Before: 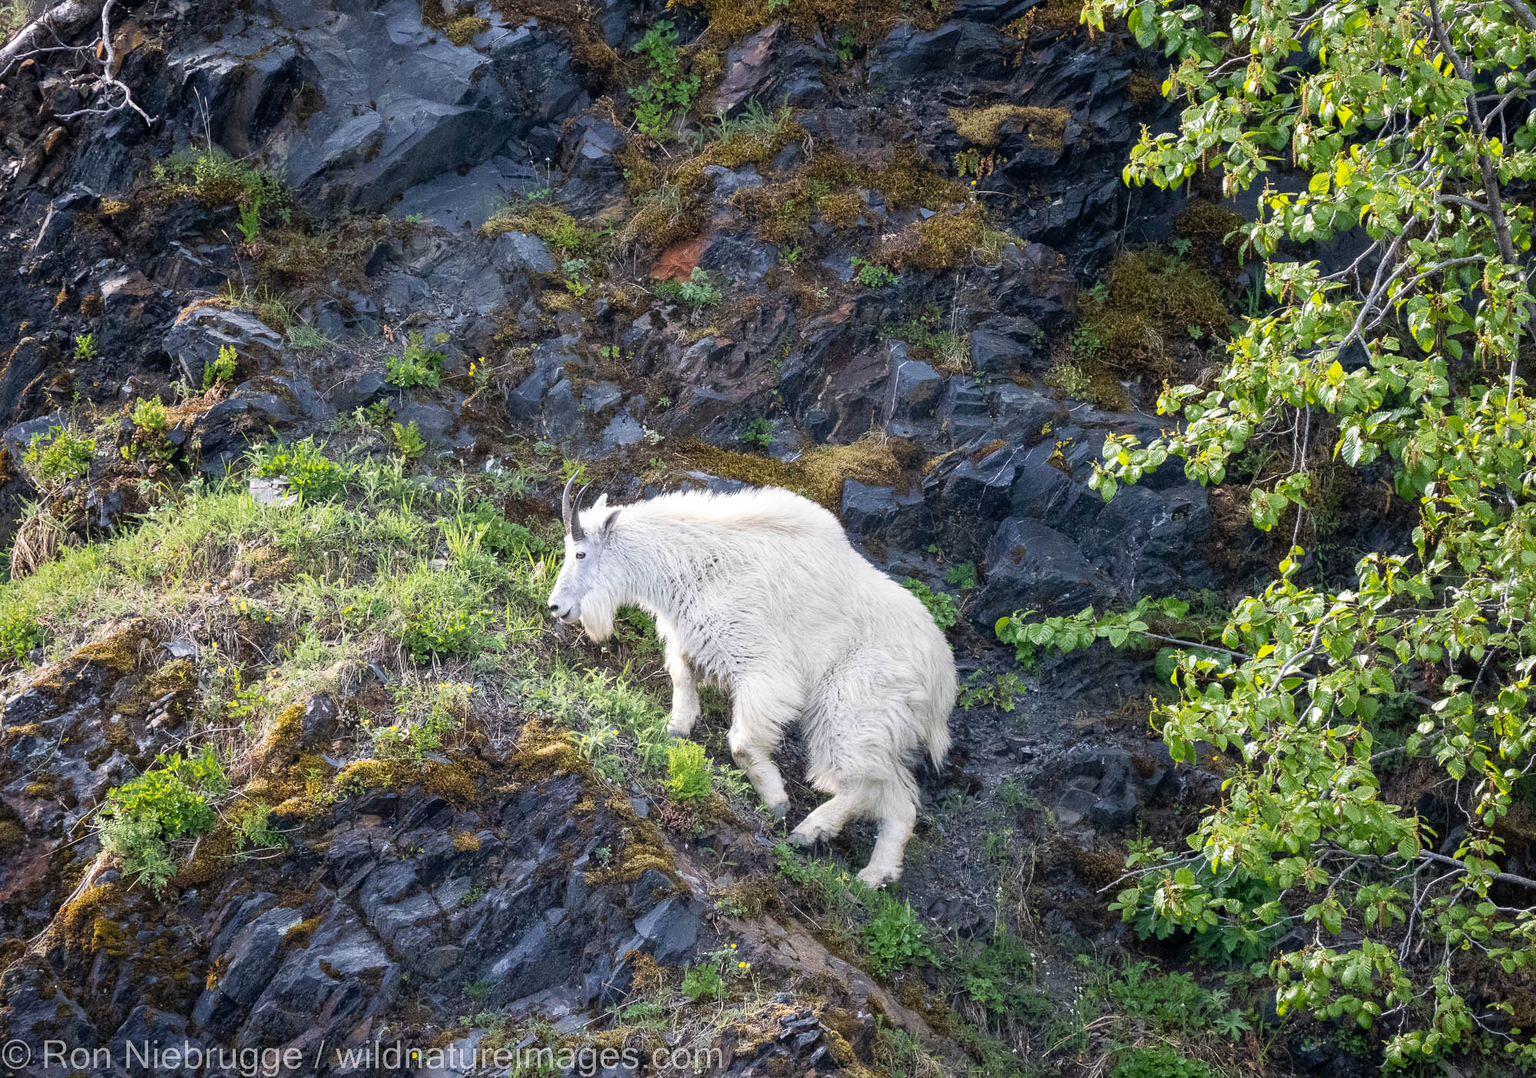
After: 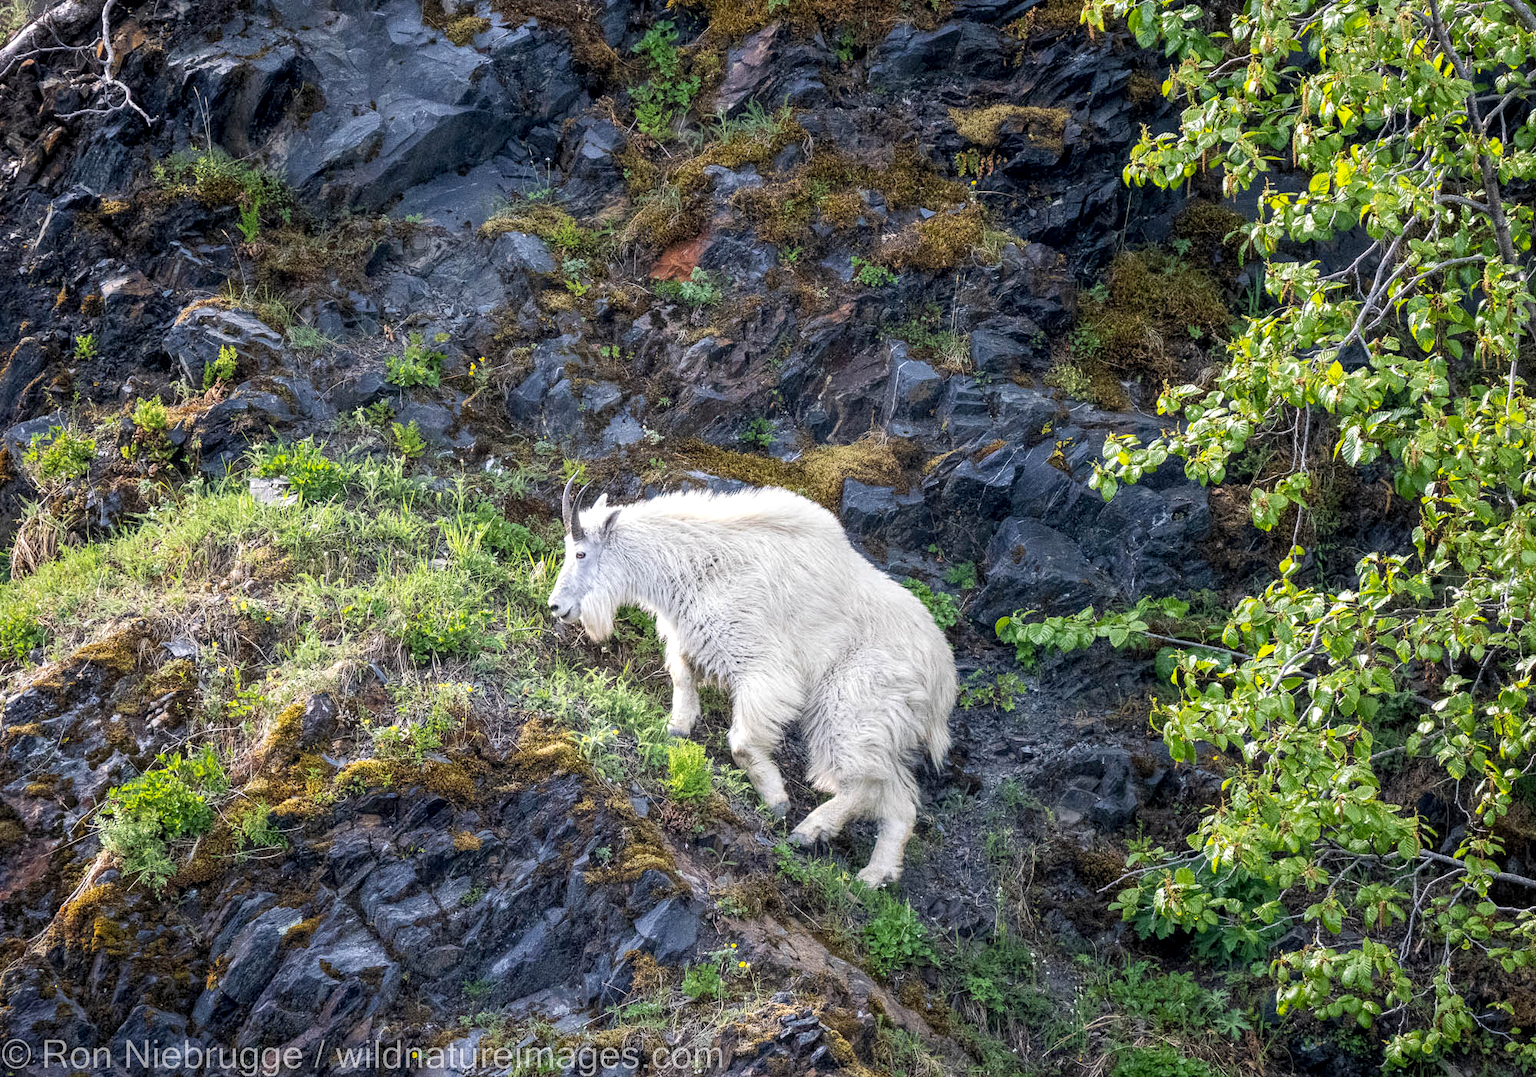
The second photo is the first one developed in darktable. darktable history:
color correction: highlights b* 0.032, saturation 1.06
local contrast: highlights 95%, shadows 87%, detail 160%, midtone range 0.2
